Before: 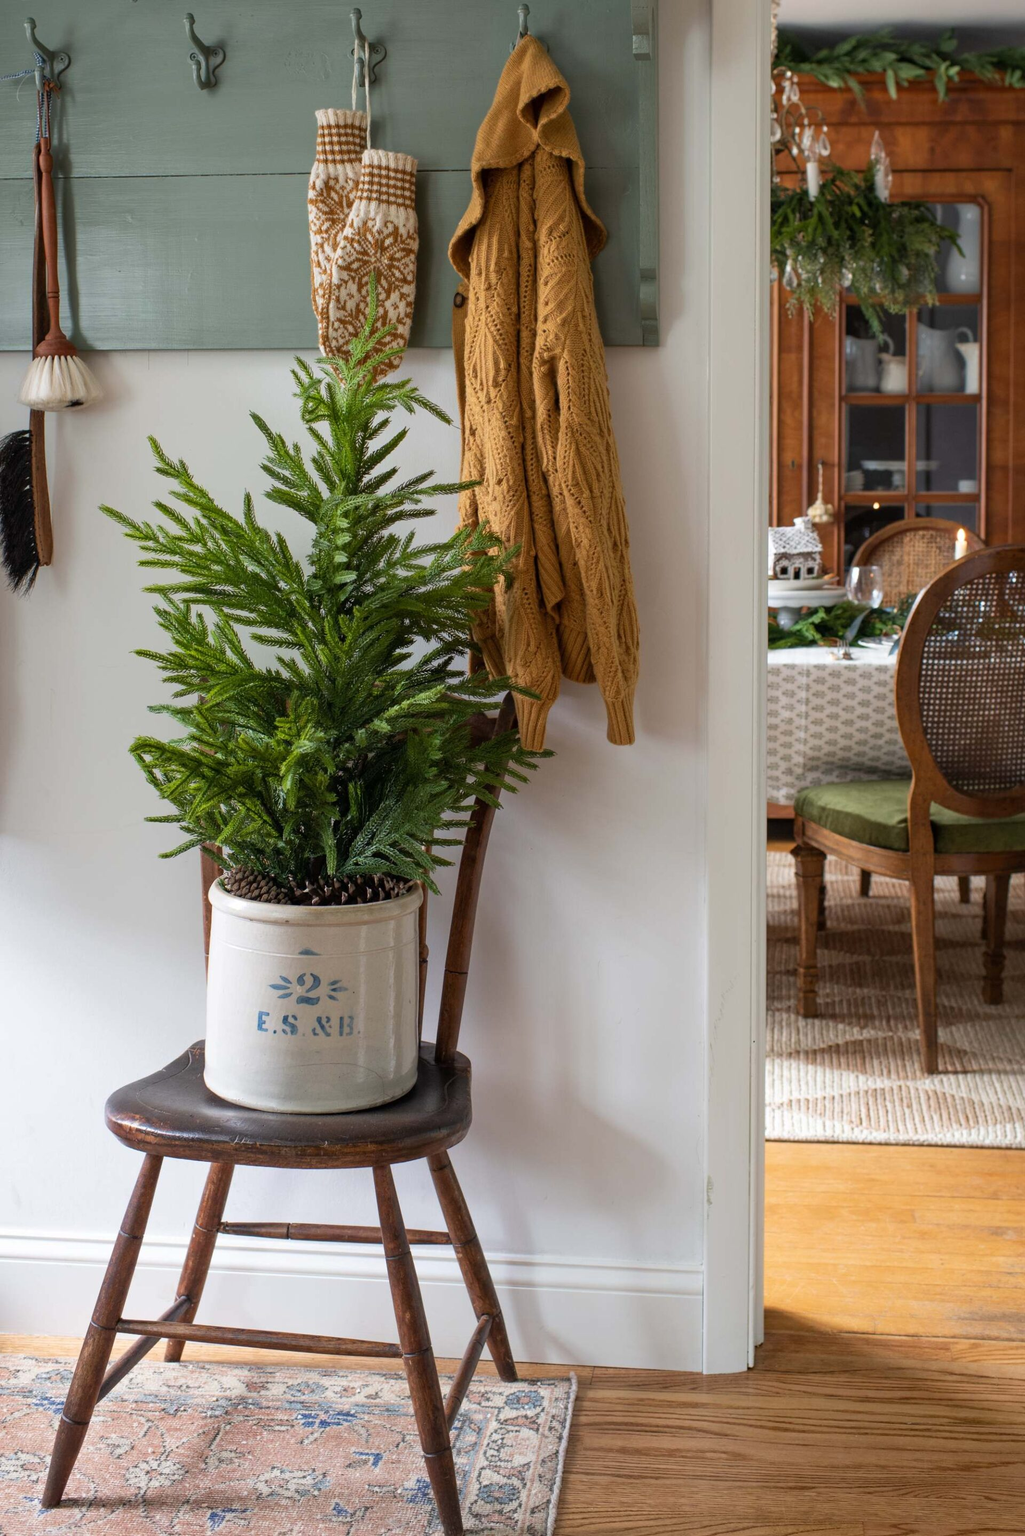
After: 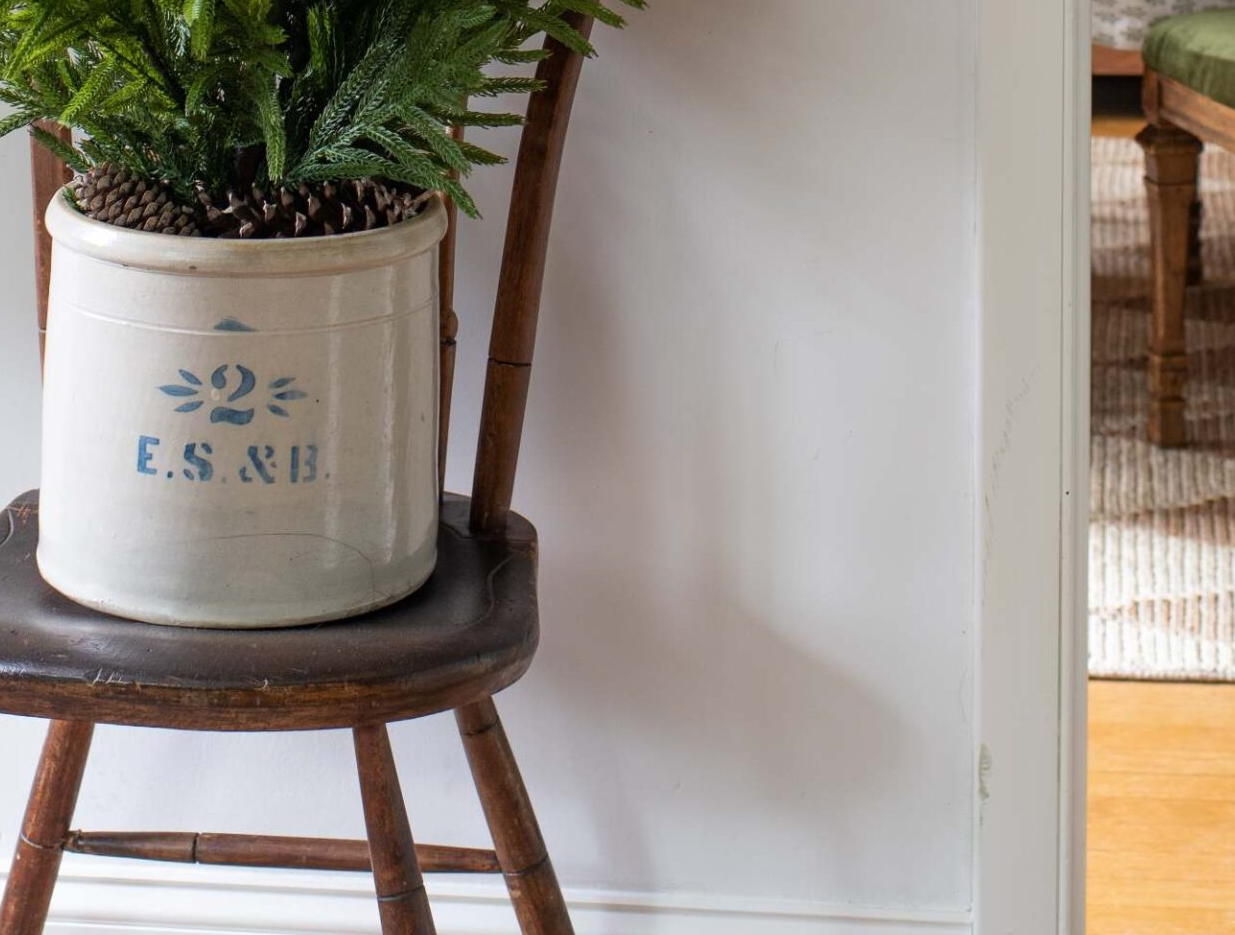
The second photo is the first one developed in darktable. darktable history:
crop: left 18.021%, top 50.709%, right 17.656%, bottom 16.79%
